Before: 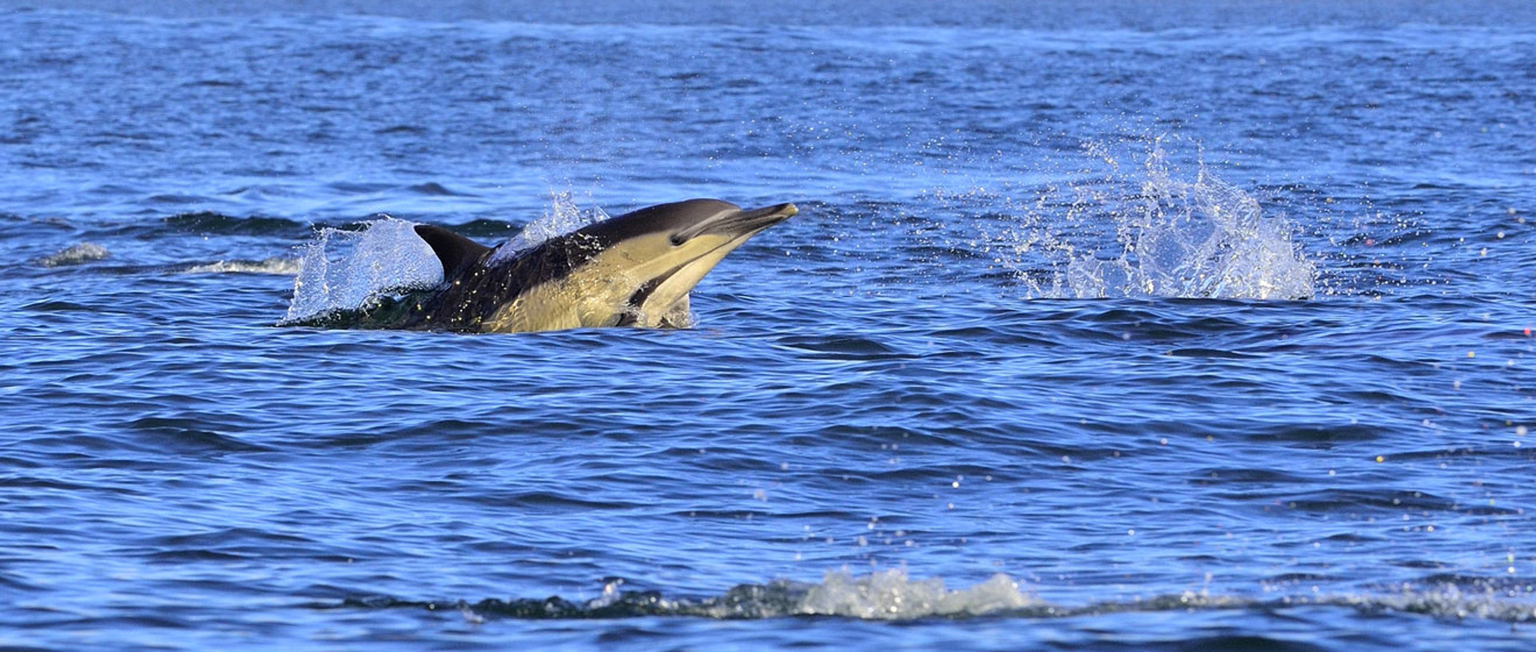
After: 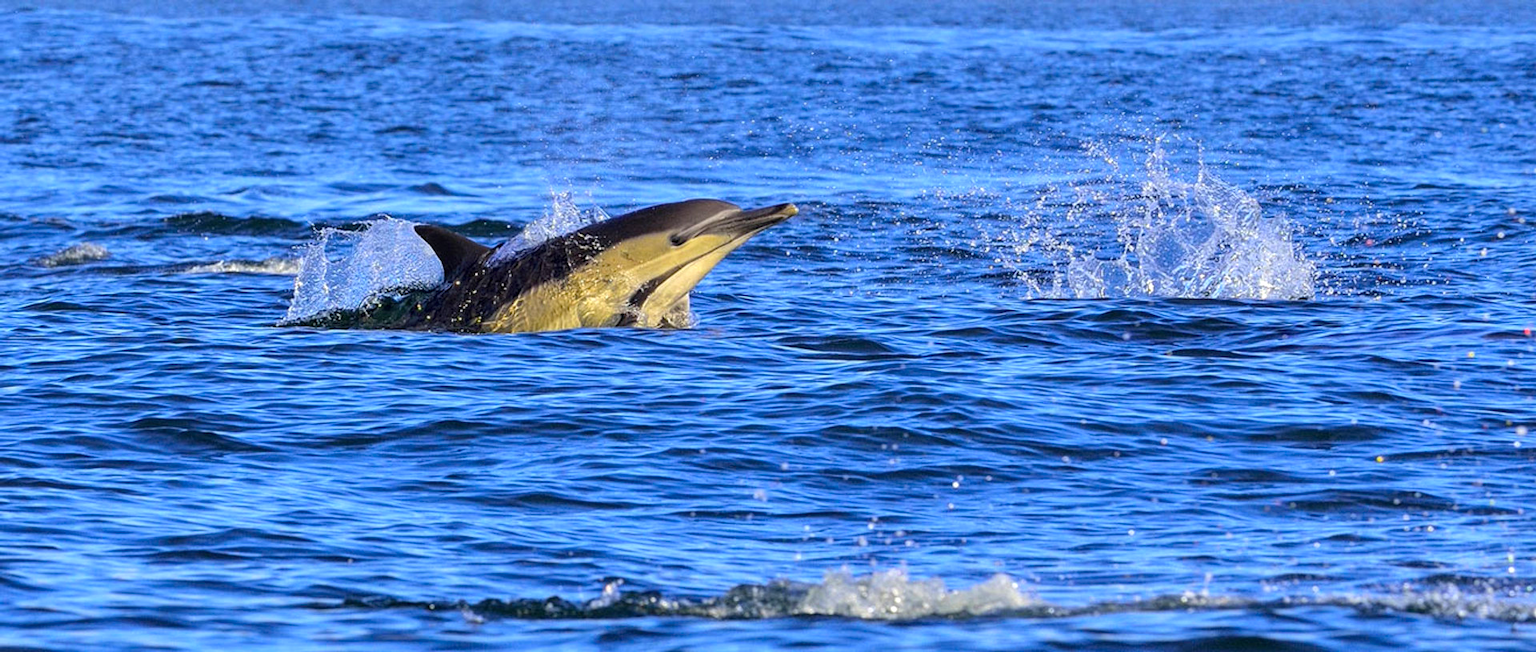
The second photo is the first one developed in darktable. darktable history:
color balance rgb: perceptual saturation grading › global saturation 25%, global vibrance 20%
local contrast: on, module defaults
